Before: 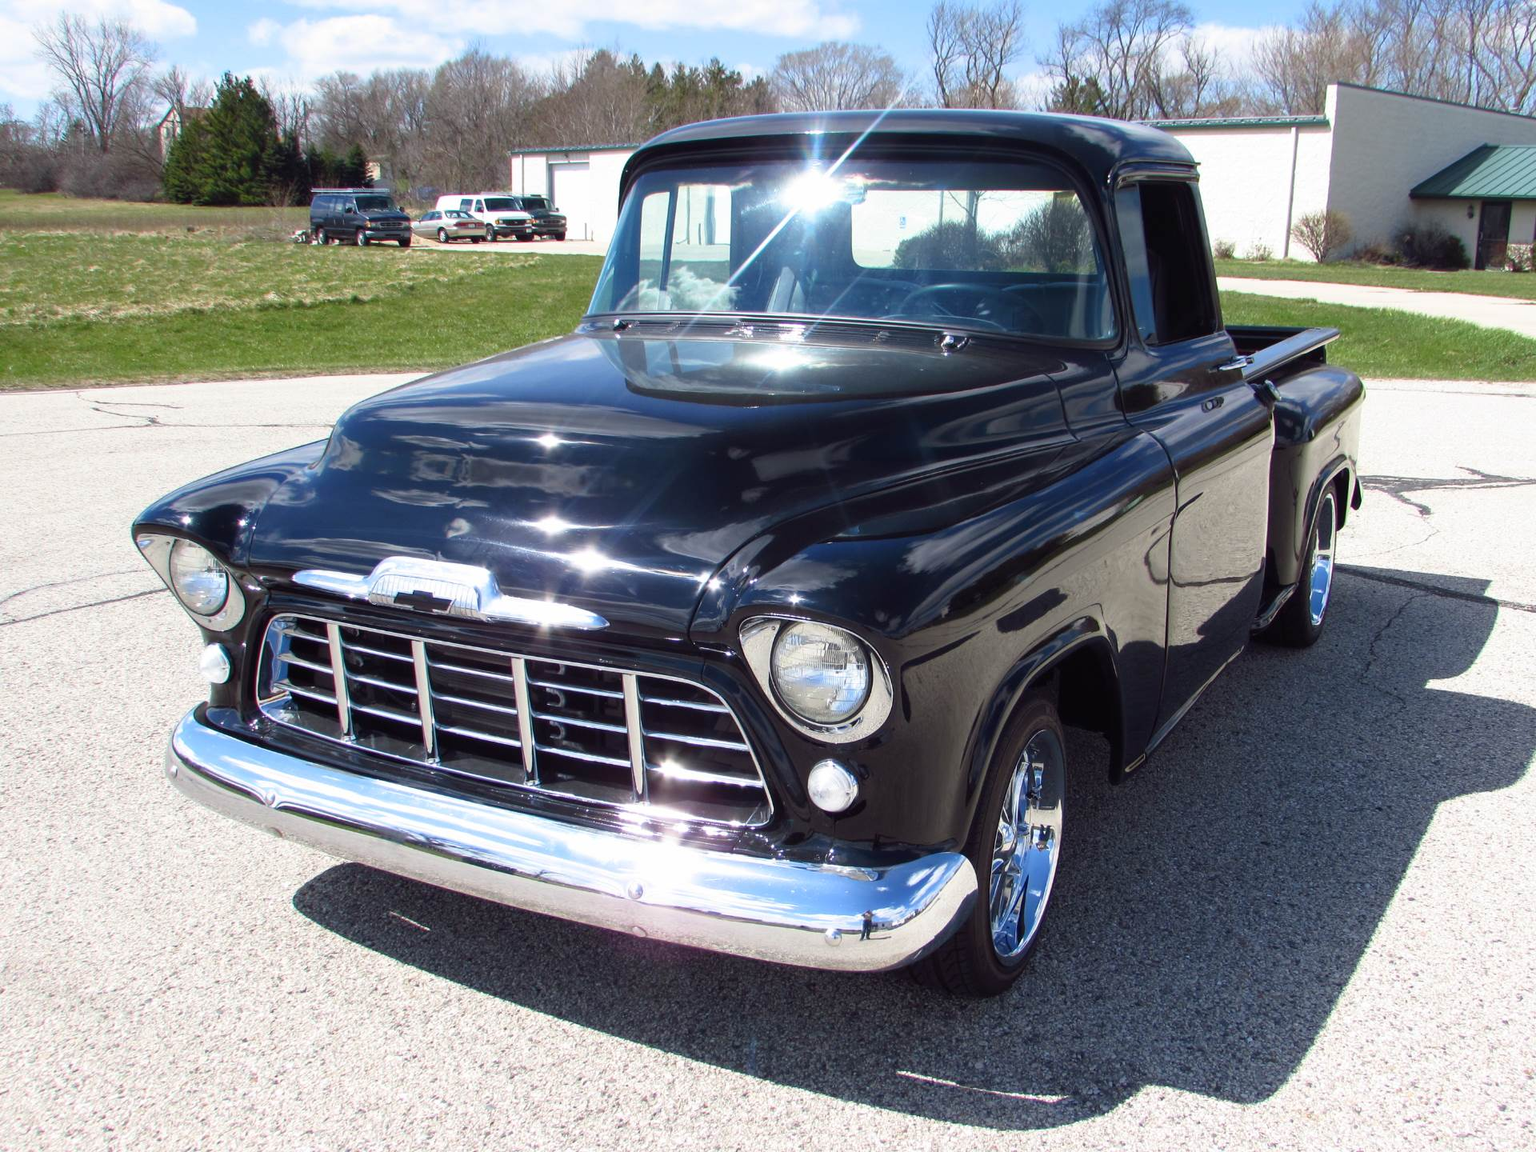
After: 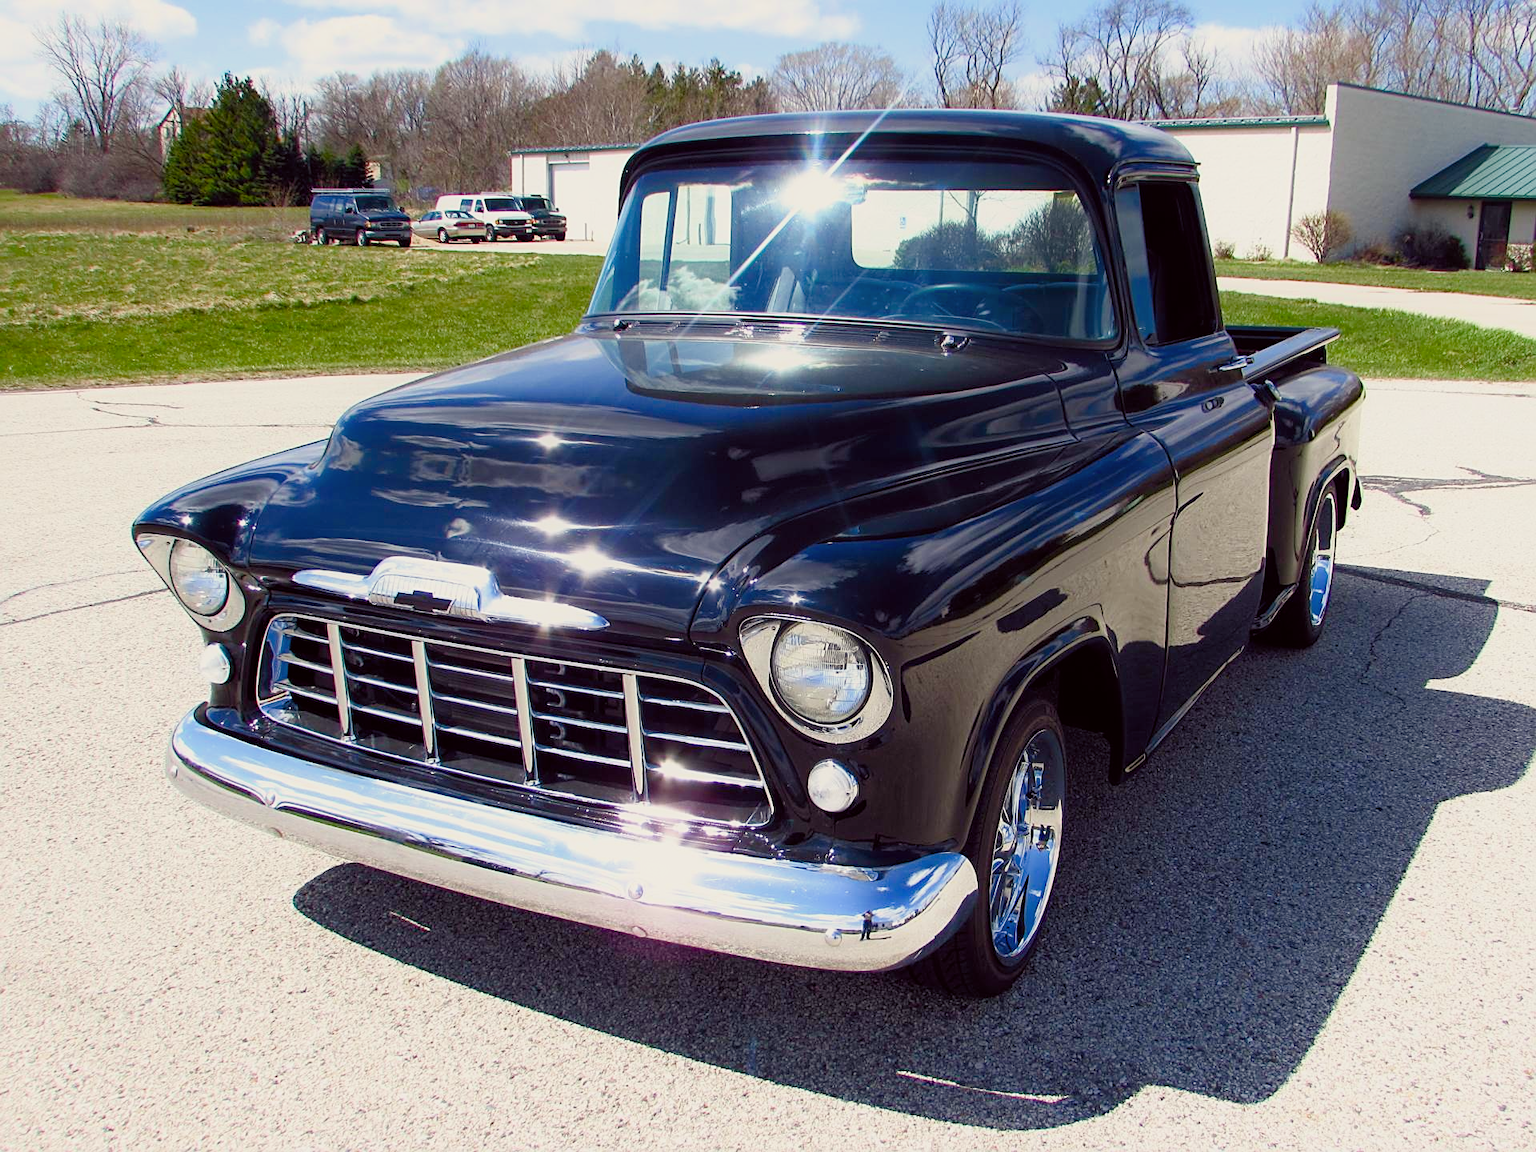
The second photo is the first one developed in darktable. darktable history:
contrast brightness saturation: contrast 0.102, brightness 0.028, saturation 0.089
color balance rgb: highlights gain › chroma 0.561%, highlights gain › hue 55.13°, perceptual saturation grading › global saturation 20%, perceptual saturation grading › highlights -25.308%, perceptual saturation grading › shadows 50.044%
color correction: highlights a* -1, highlights b* 4.45, shadows a* 3.57
tone equalizer: -8 EV -0.001 EV, -7 EV 0.001 EV, -6 EV -0.005 EV, -5 EV -0.01 EV, -4 EV -0.085 EV, -3 EV -0.207 EV, -2 EV -0.28 EV, -1 EV 0.089 EV, +0 EV 0.303 EV, mask exposure compensation -0.498 EV
filmic rgb: middle gray luminance 18.33%, black relative exposure -8.91 EV, white relative exposure 3.71 EV, threshold 5.94 EV, target black luminance 0%, hardness 4.88, latitude 68.09%, contrast 0.941, highlights saturation mix 20.02%, shadows ↔ highlights balance 22.07%, enable highlight reconstruction true
sharpen: on, module defaults
